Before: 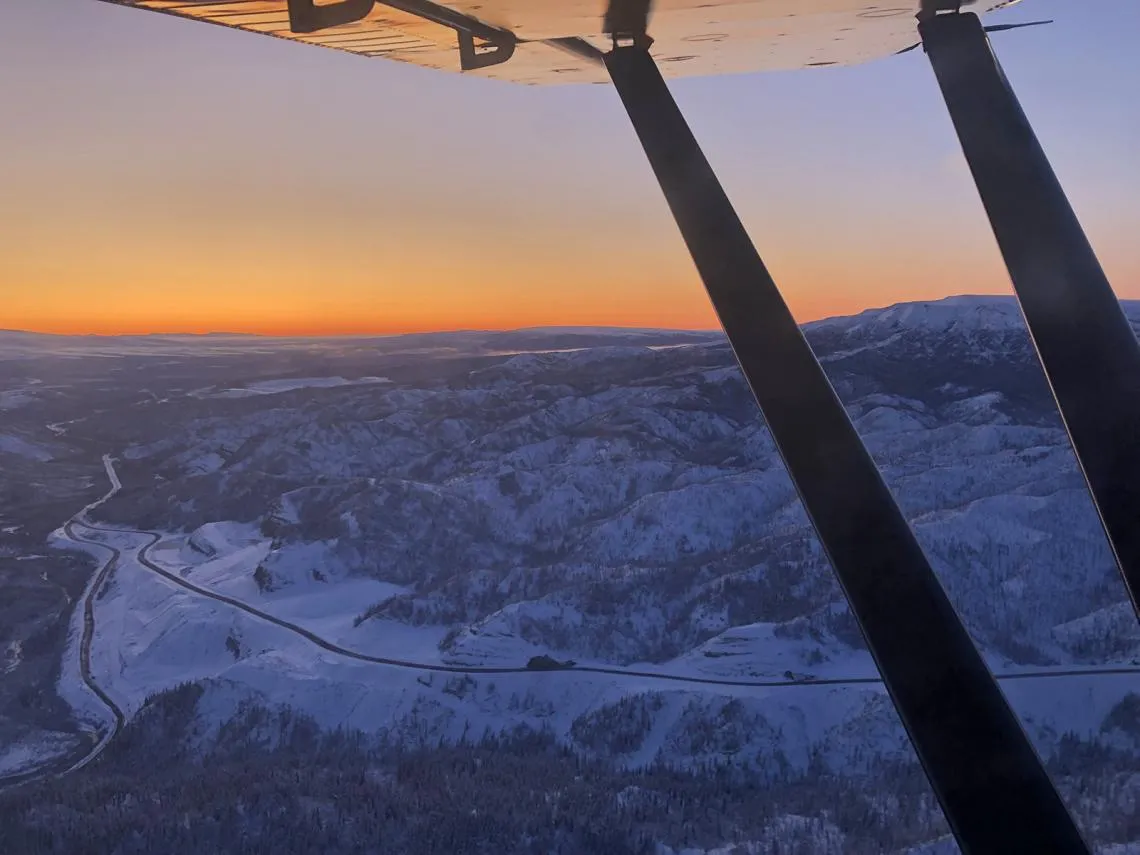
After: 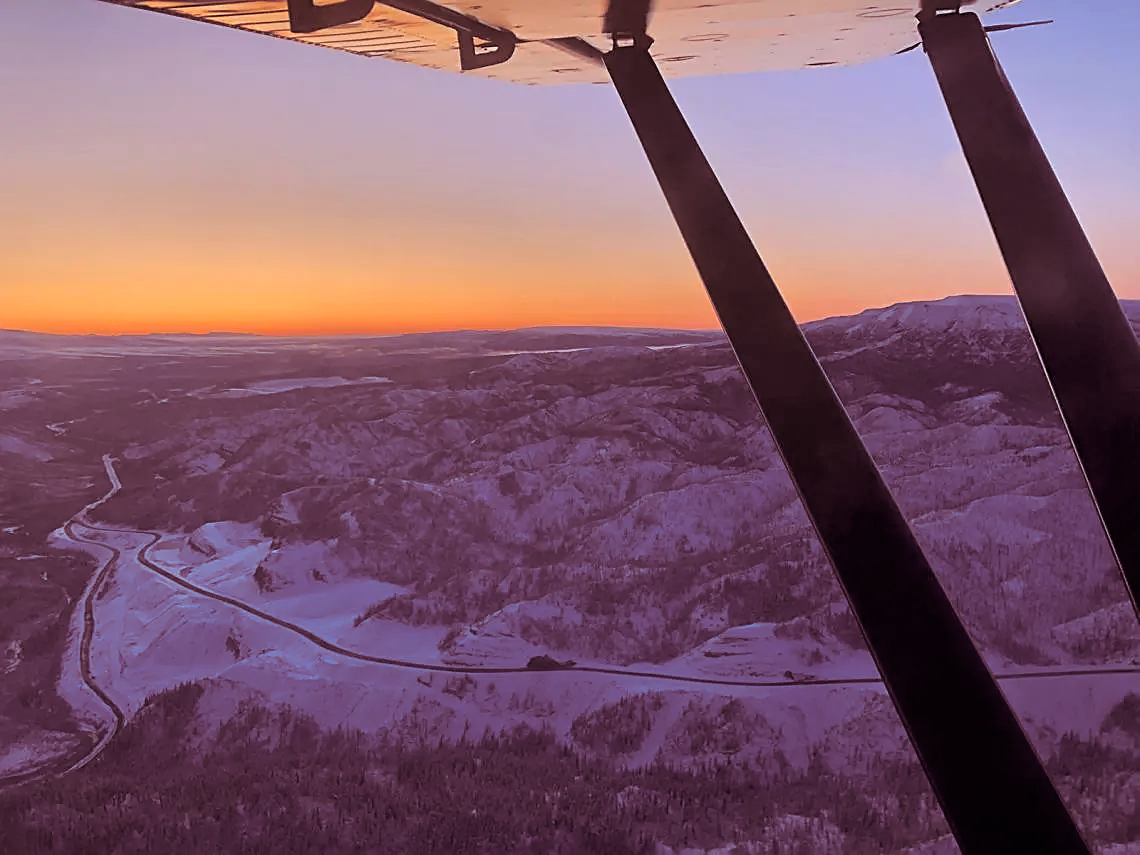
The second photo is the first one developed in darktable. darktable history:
white balance: red 1.05, blue 1.072
exposure: black level correction 0.007, exposure 0.093 EV, compensate highlight preservation false
split-toning: on, module defaults
contrast brightness saturation: contrast 0.07
shadows and highlights: radius 334.93, shadows 63.48, highlights 6.06, compress 87.7%, highlights color adjustment 39.73%, soften with gaussian
sharpen: on, module defaults
